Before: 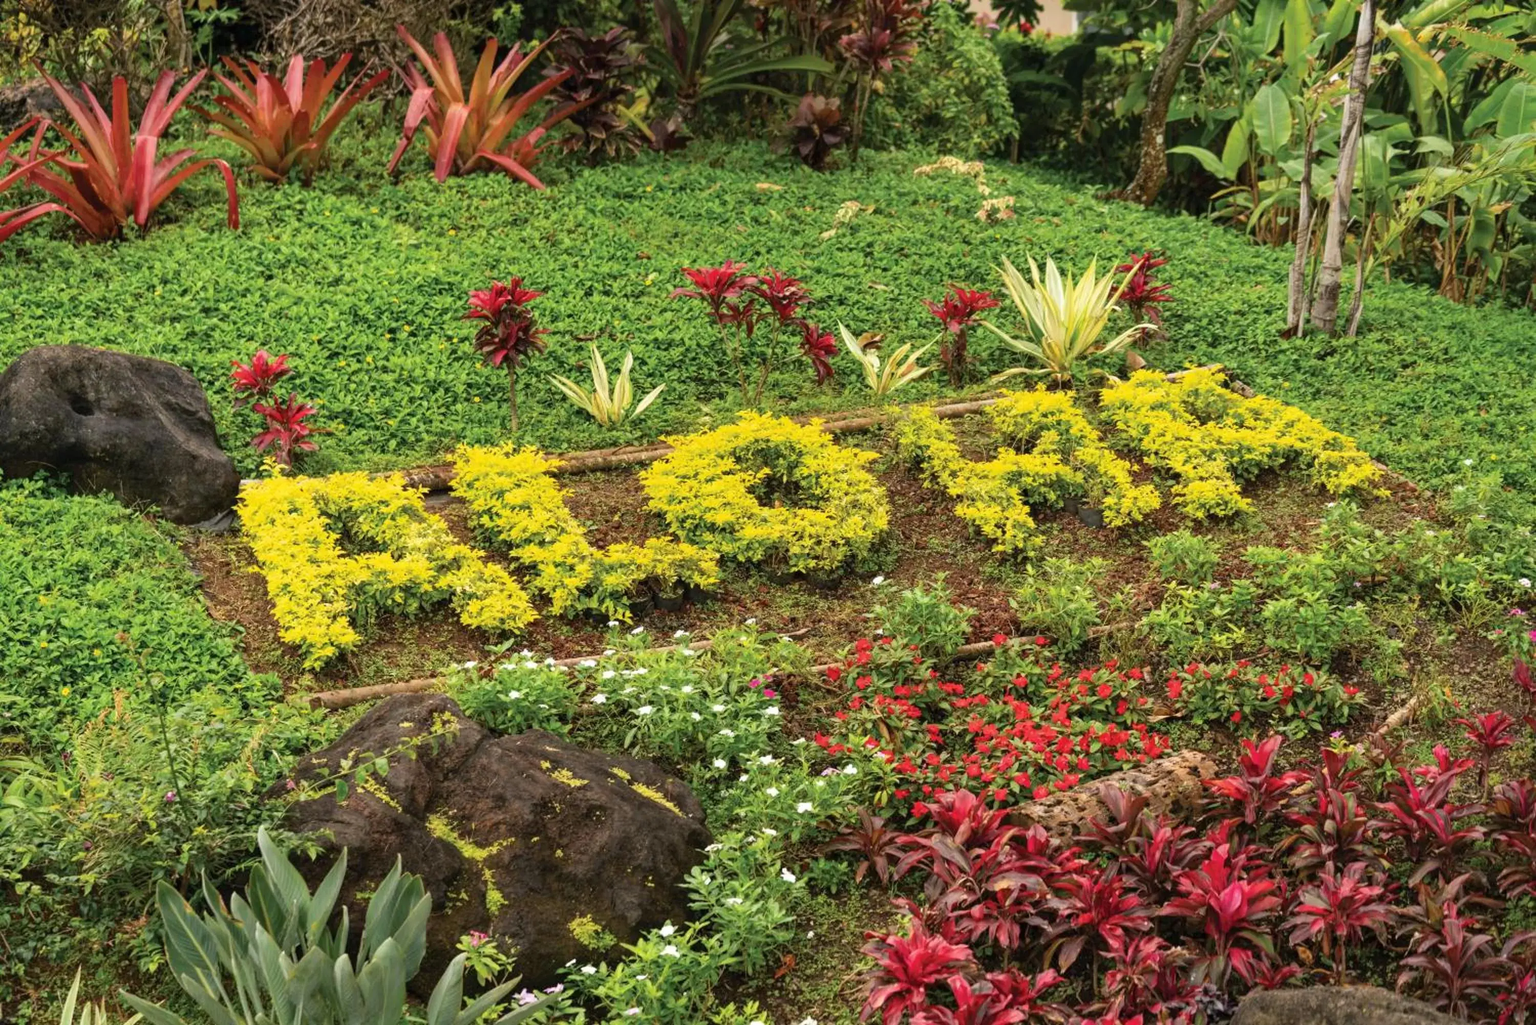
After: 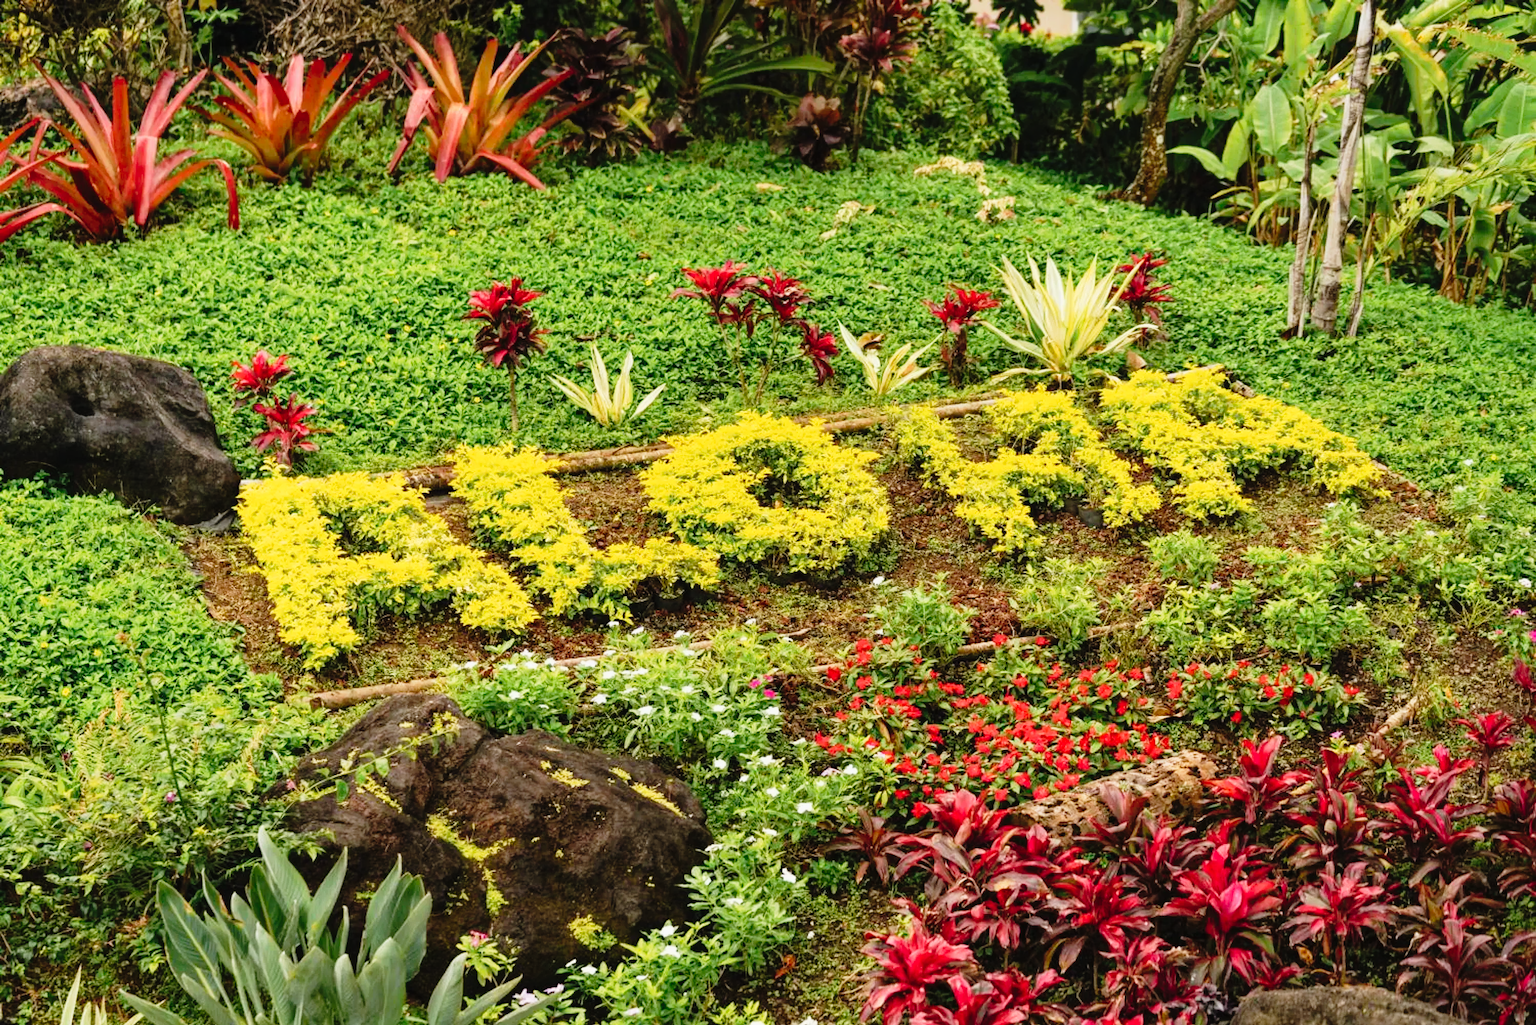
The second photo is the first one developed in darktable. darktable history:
tone curve: curves: ch0 [(0, 0.014) (0.17, 0.099) (0.392, 0.438) (0.725, 0.828) (0.872, 0.918) (1, 0.981)]; ch1 [(0, 0) (0.402, 0.36) (0.488, 0.466) (0.5, 0.499) (0.515, 0.515) (0.574, 0.595) (0.619, 0.65) (0.701, 0.725) (1, 1)]; ch2 [(0, 0) (0.432, 0.422) (0.486, 0.49) (0.503, 0.503) (0.523, 0.554) (0.562, 0.606) (0.644, 0.694) (0.717, 0.753) (1, 0.991)], preserve colors none
